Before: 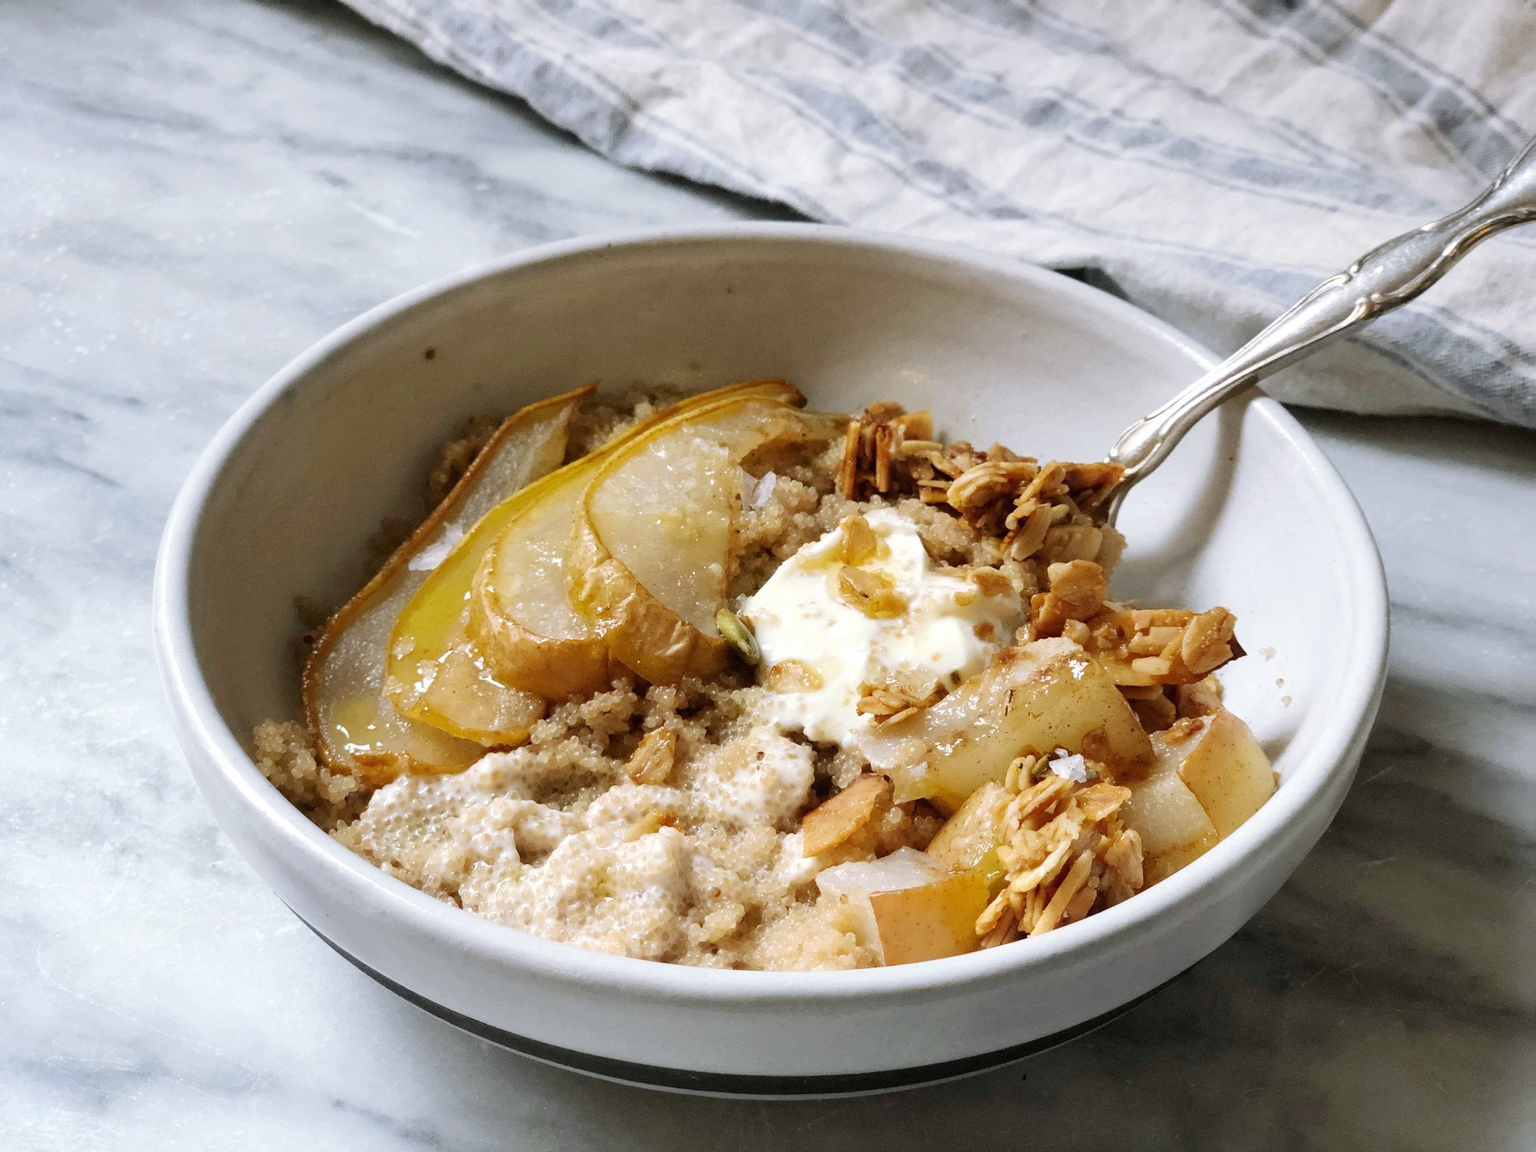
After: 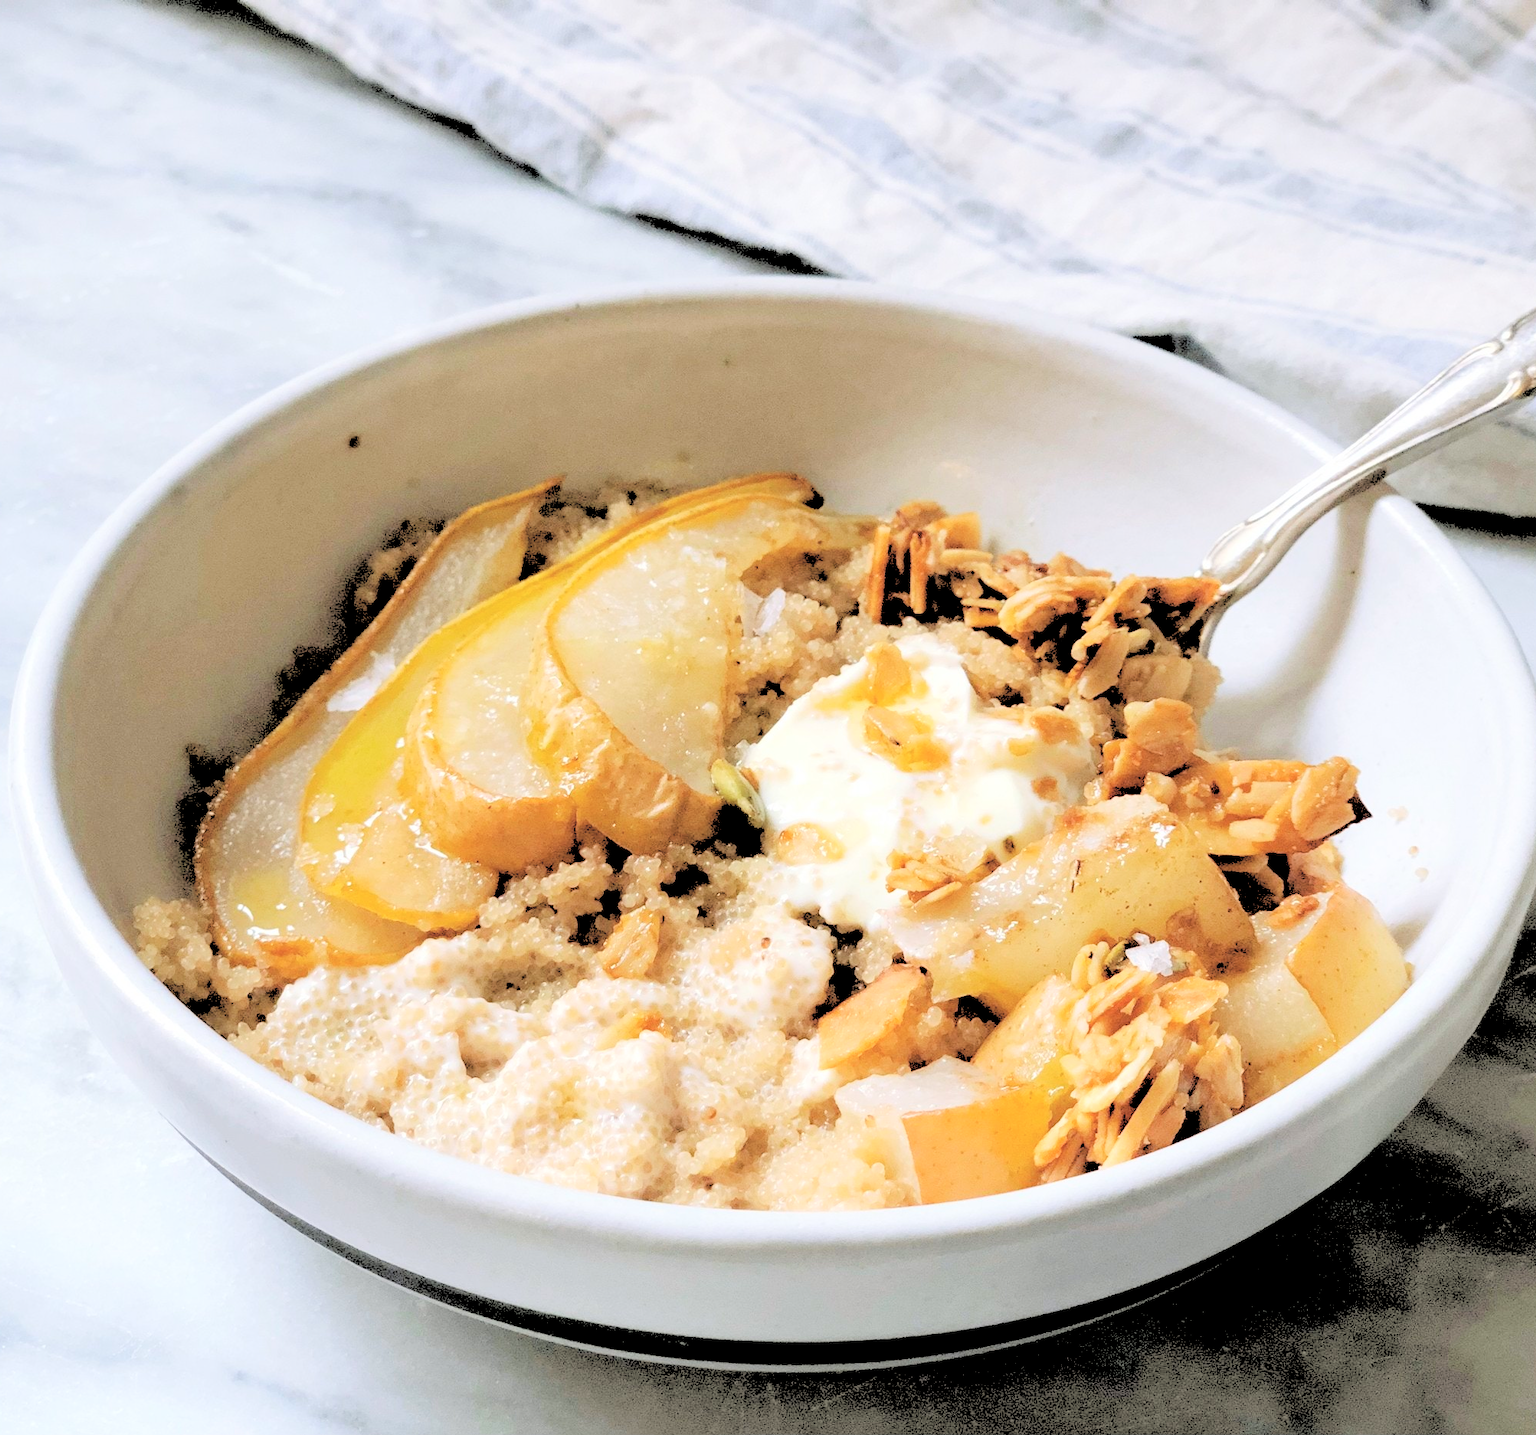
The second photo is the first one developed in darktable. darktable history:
rgb levels: levels [[0.027, 0.429, 0.996], [0, 0.5, 1], [0, 0.5, 1]]
contrast brightness saturation: brightness 0.28
crop and rotate: left 9.597%, right 10.195%
